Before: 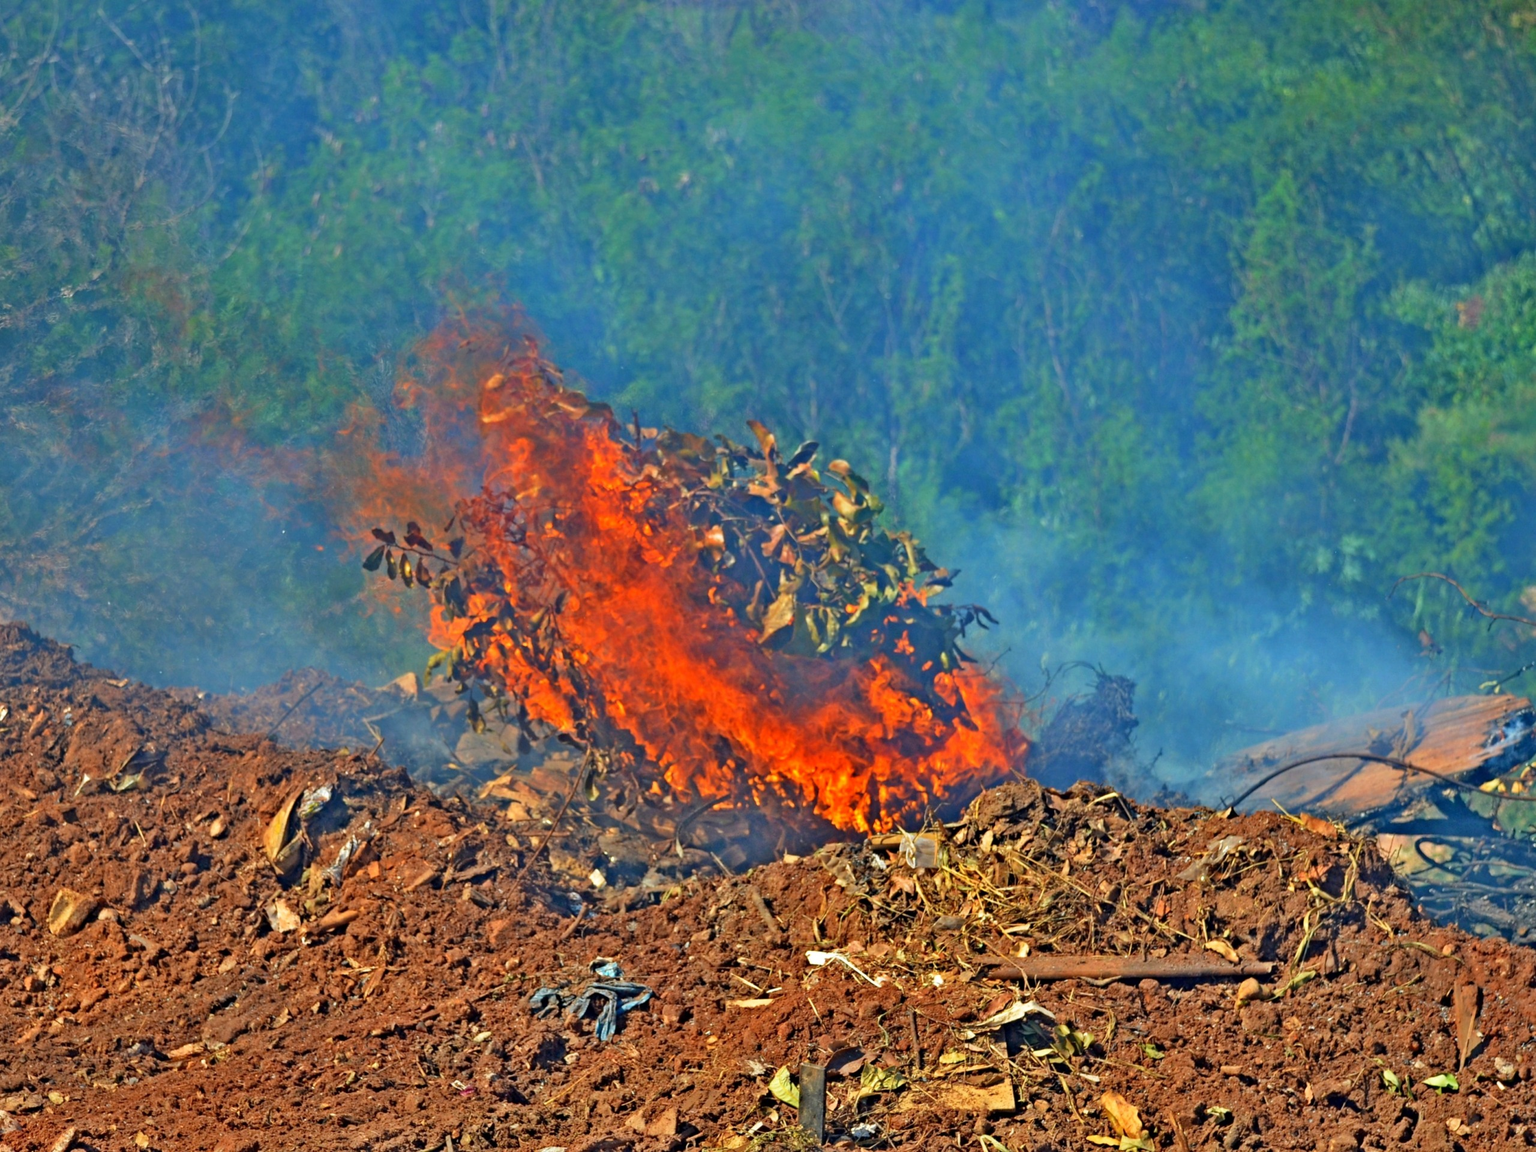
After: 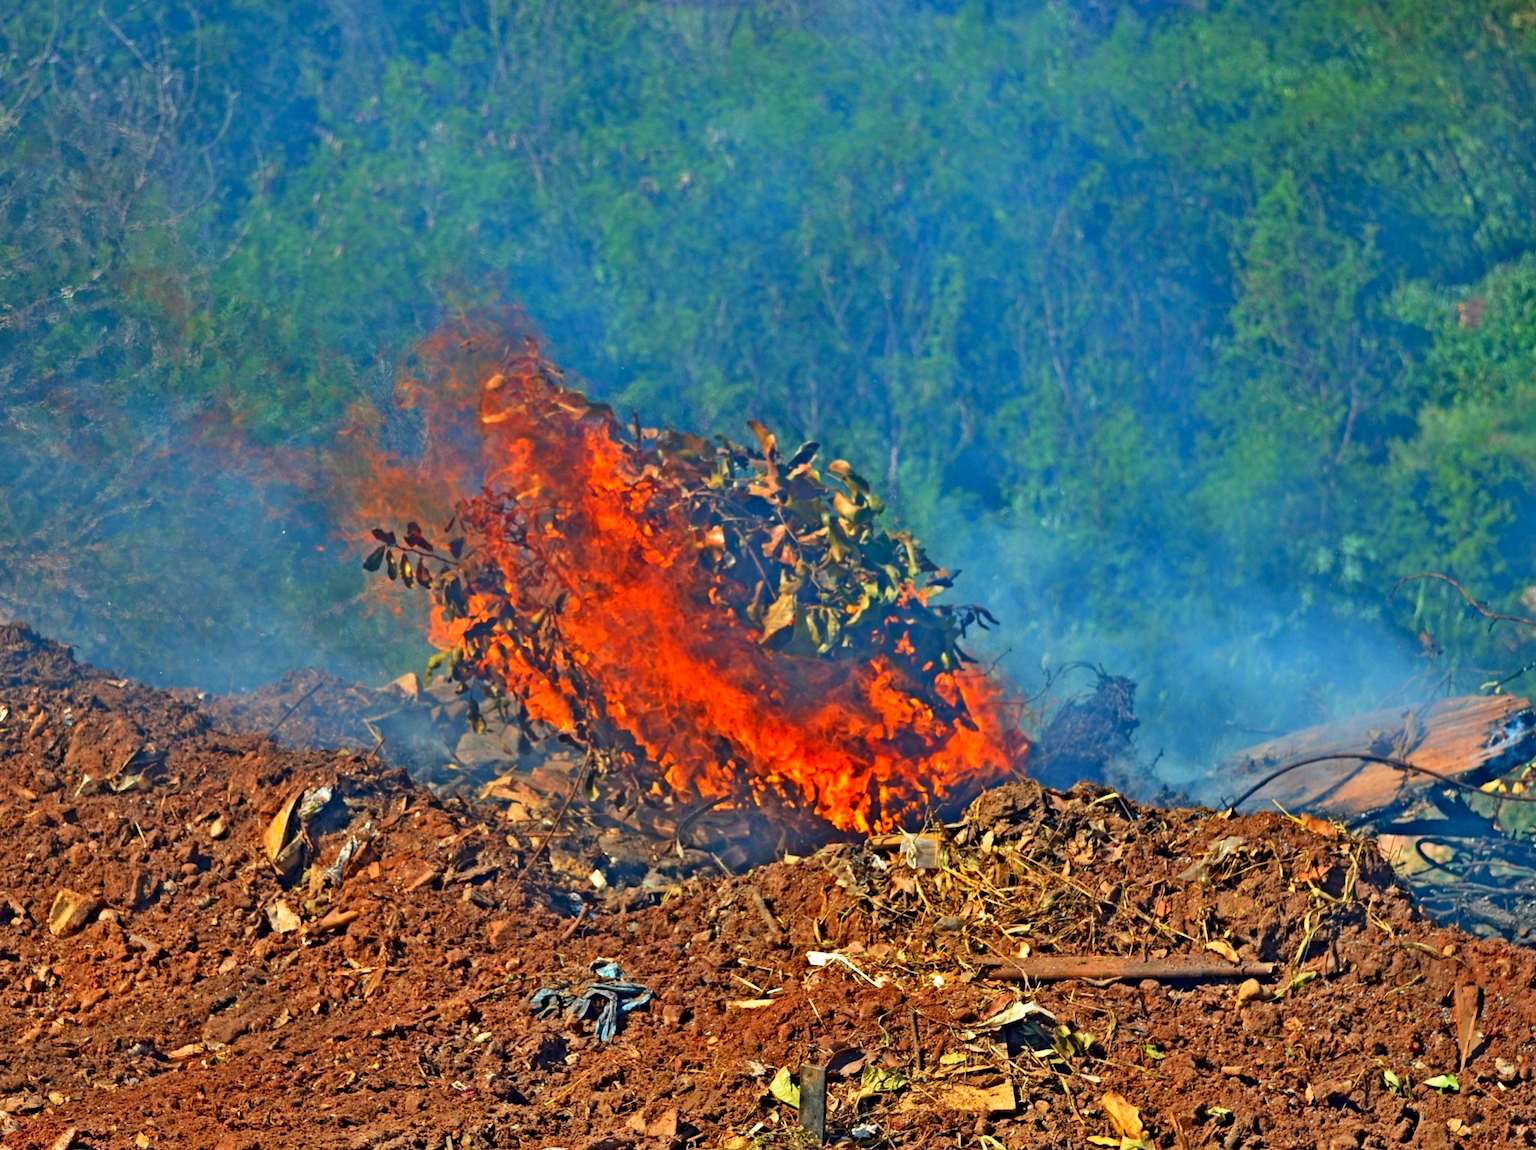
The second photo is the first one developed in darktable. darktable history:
contrast brightness saturation: contrast 0.15, brightness -0.01, saturation 0.1
crop: top 0.05%, bottom 0.098%
